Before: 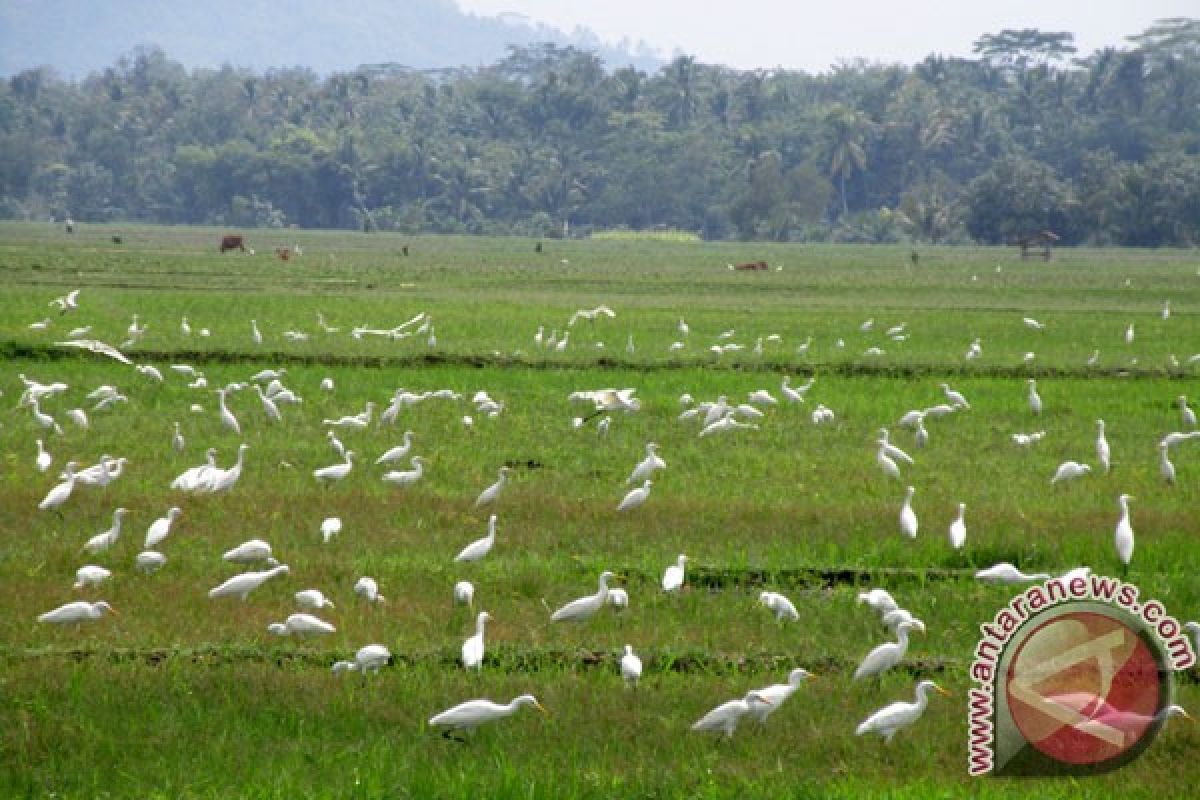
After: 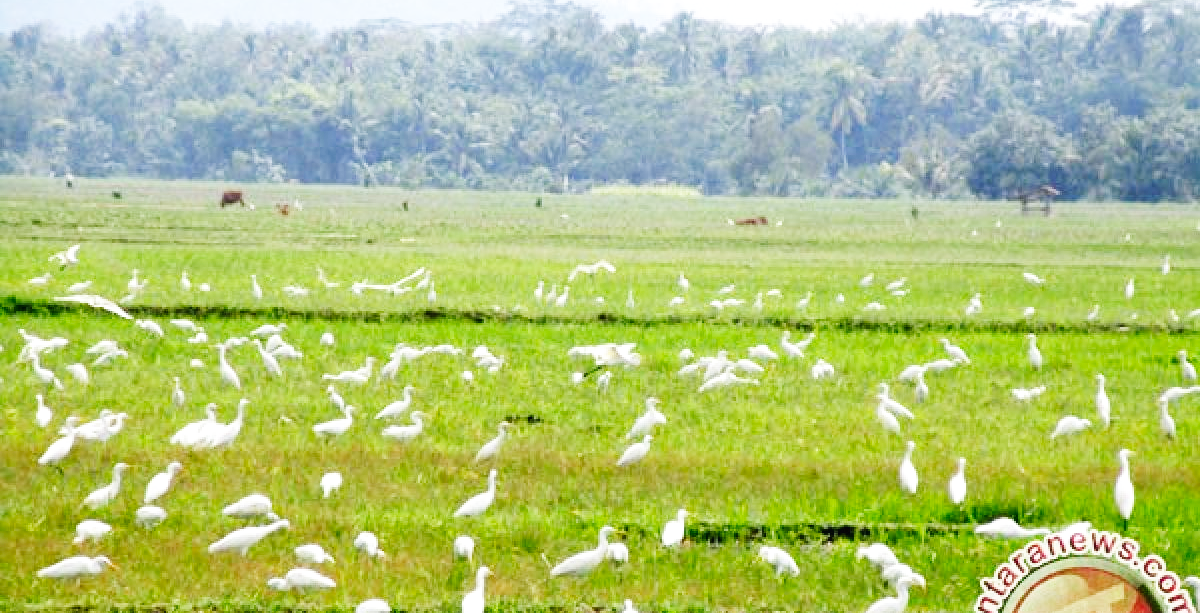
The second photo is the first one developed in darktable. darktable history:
crop: top 5.667%, bottom 17.637%
base curve: curves: ch0 [(0, 0.003) (0.001, 0.002) (0.006, 0.004) (0.02, 0.022) (0.048, 0.086) (0.094, 0.234) (0.162, 0.431) (0.258, 0.629) (0.385, 0.8) (0.548, 0.918) (0.751, 0.988) (1, 1)], preserve colors none
